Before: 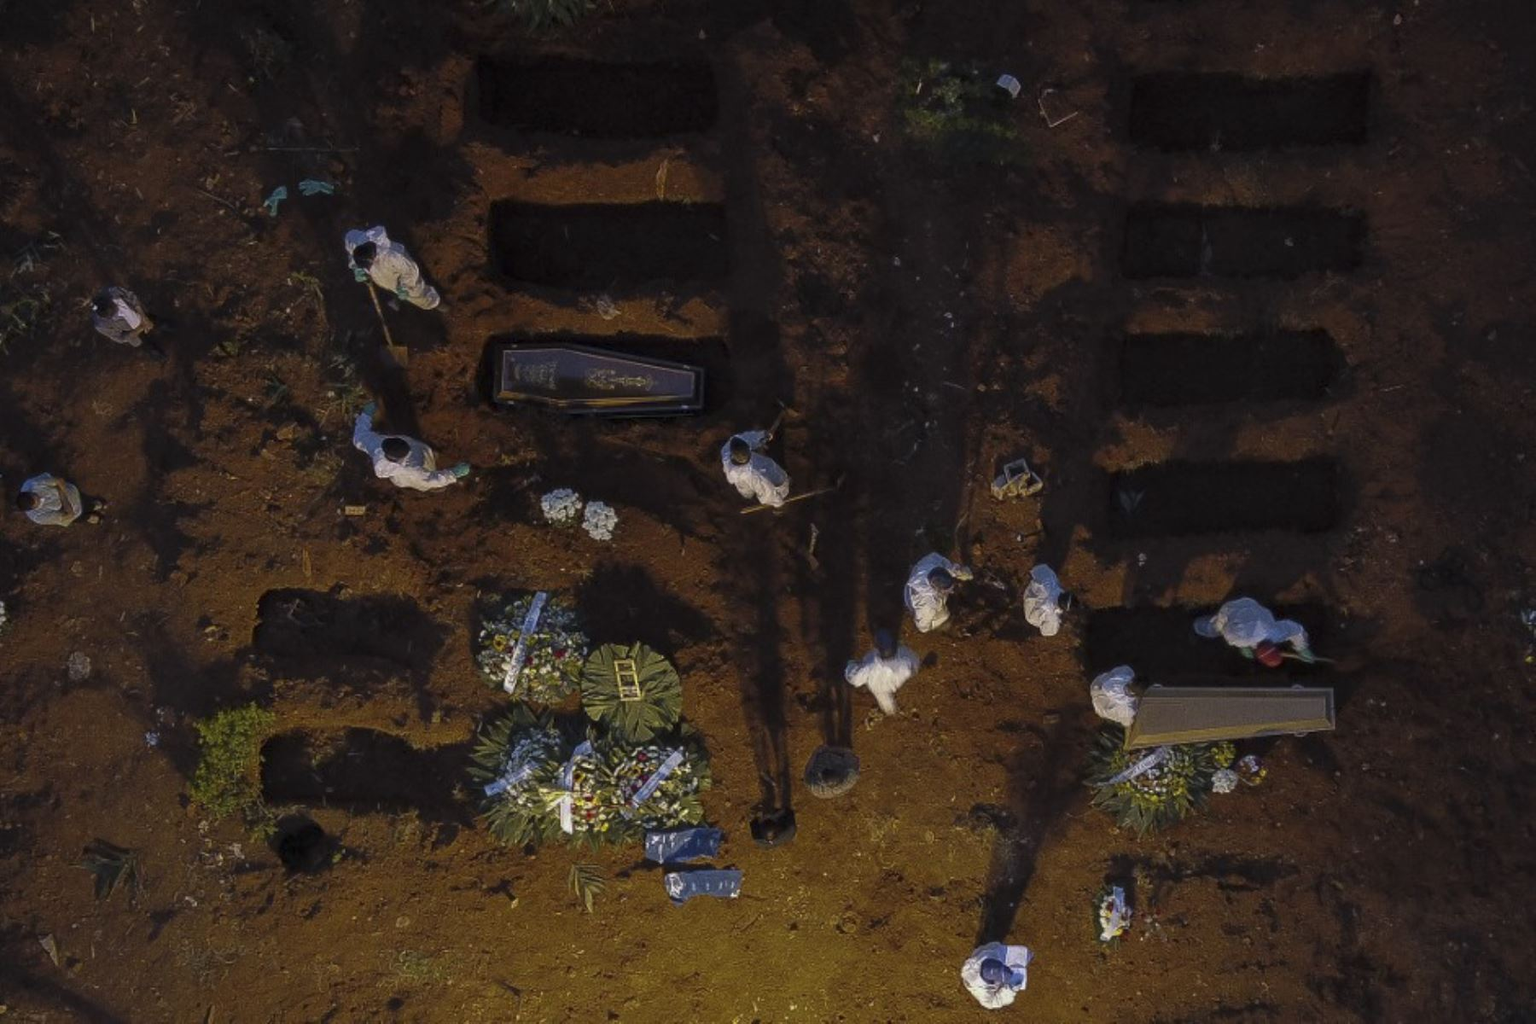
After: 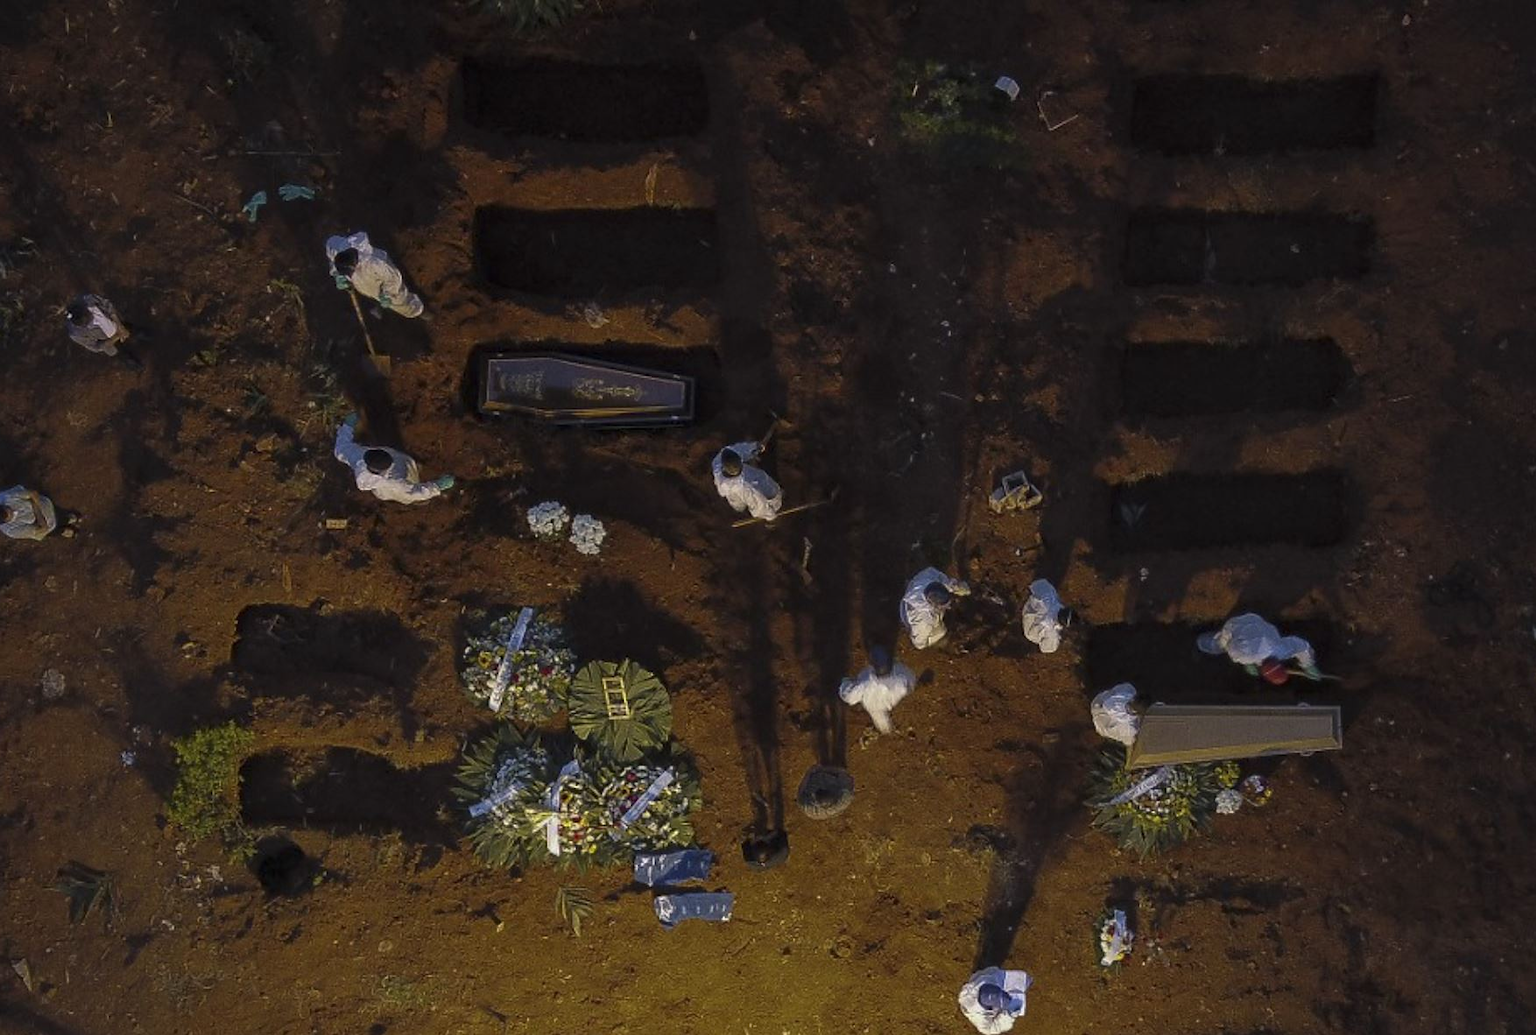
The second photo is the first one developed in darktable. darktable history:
crop and rotate: left 1.79%, right 0.731%, bottom 1.373%
color correction: highlights b* 2.93
sharpen: radius 1.468, amount 0.399, threshold 1.589
